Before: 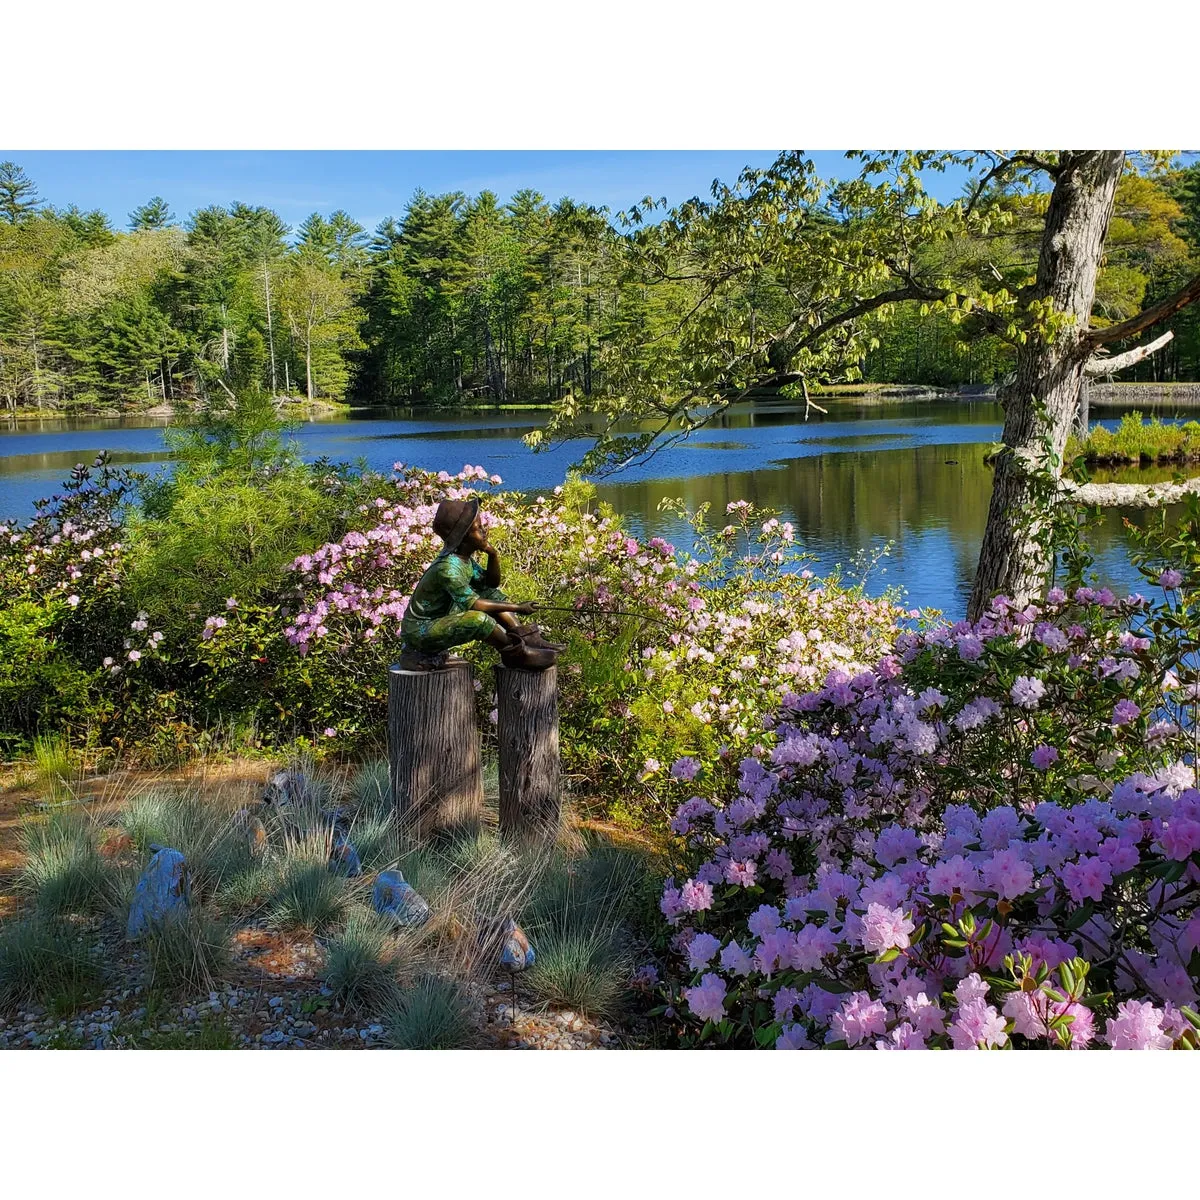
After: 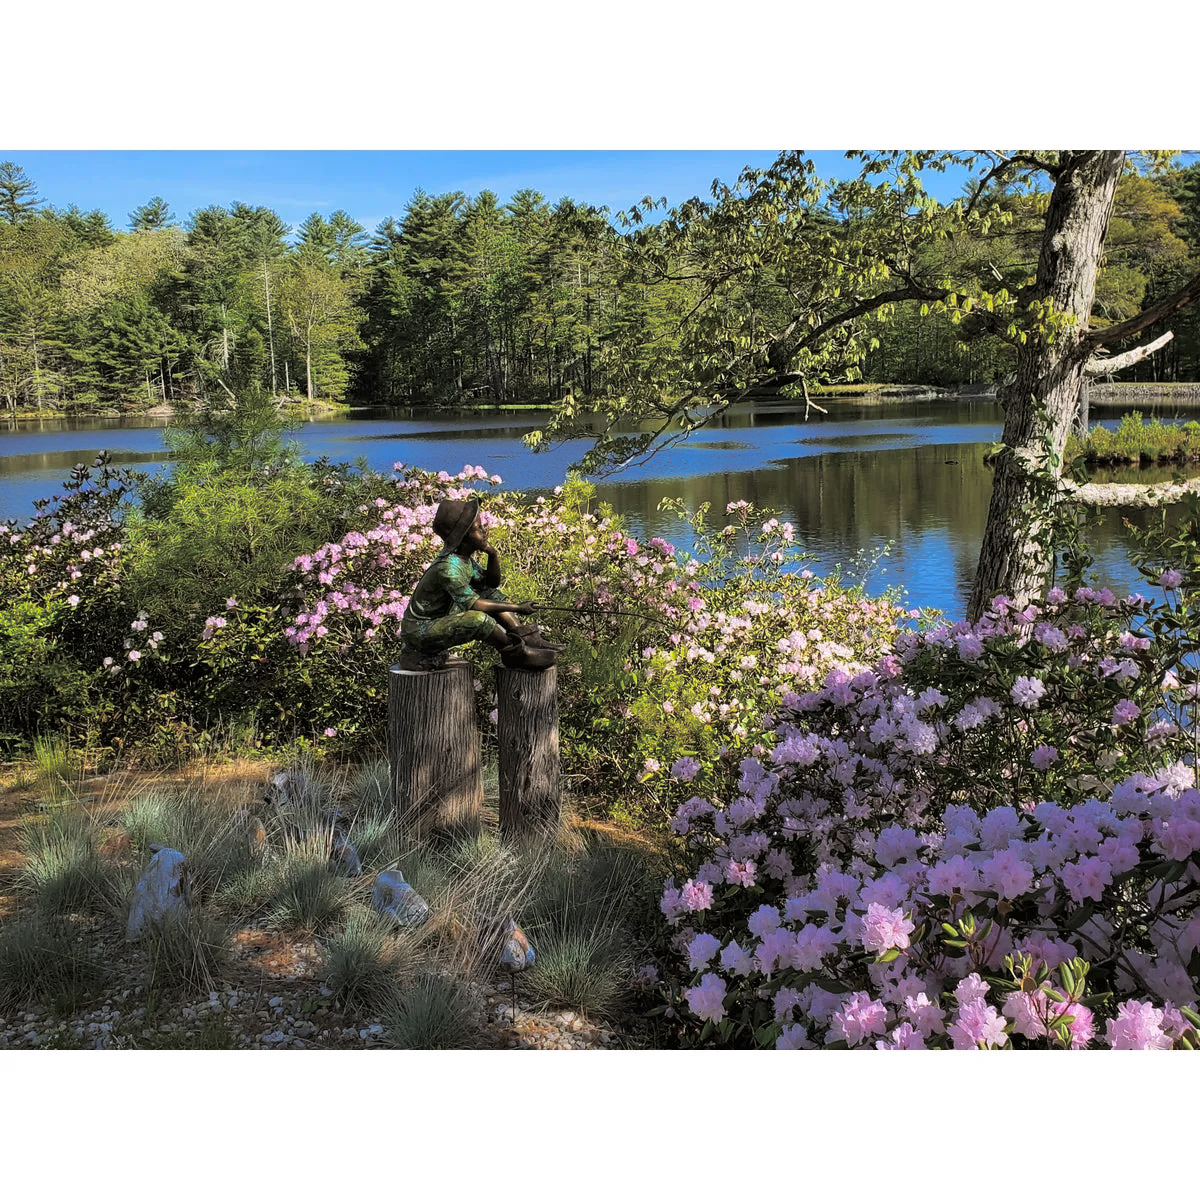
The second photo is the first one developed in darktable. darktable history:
contrast brightness saturation: contrast 0.04, saturation 0.16
split-toning: shadows › hue 46.8°, shadows › saturation 0.17, highlights › hue 316.8°, highlights › saturation 0.27, balance -51.82
